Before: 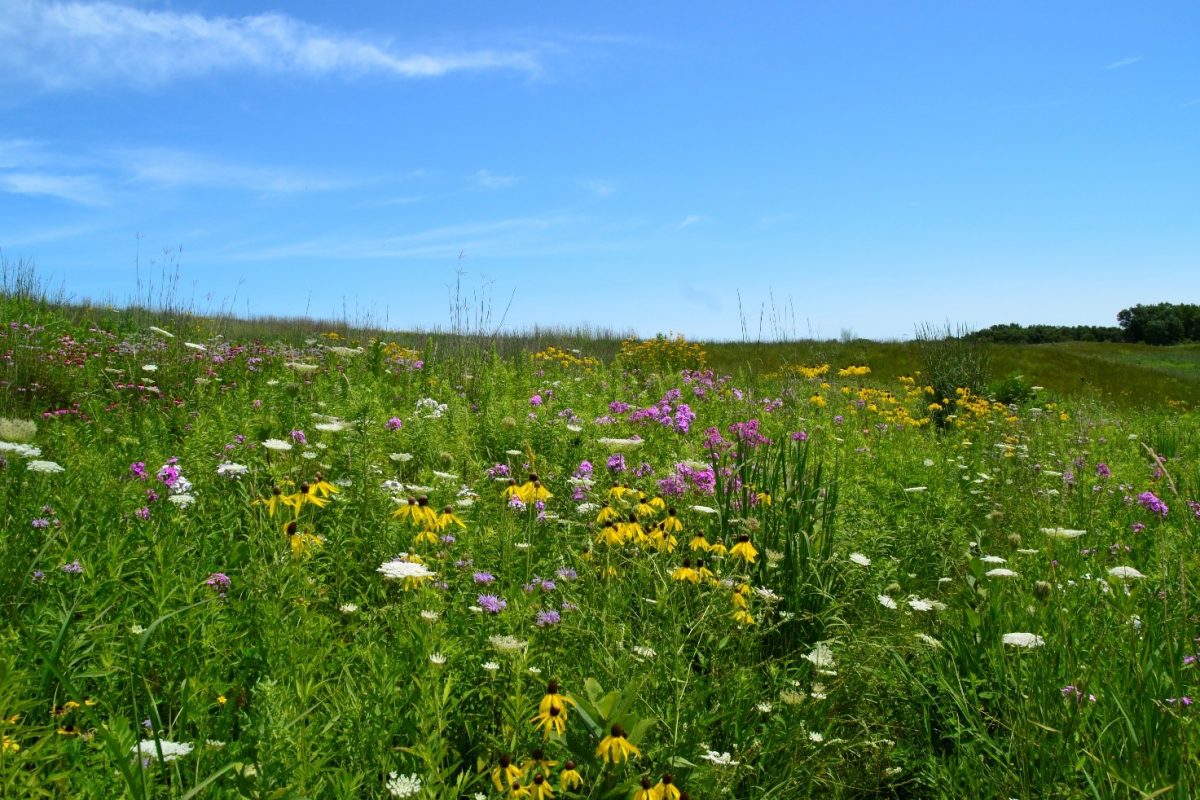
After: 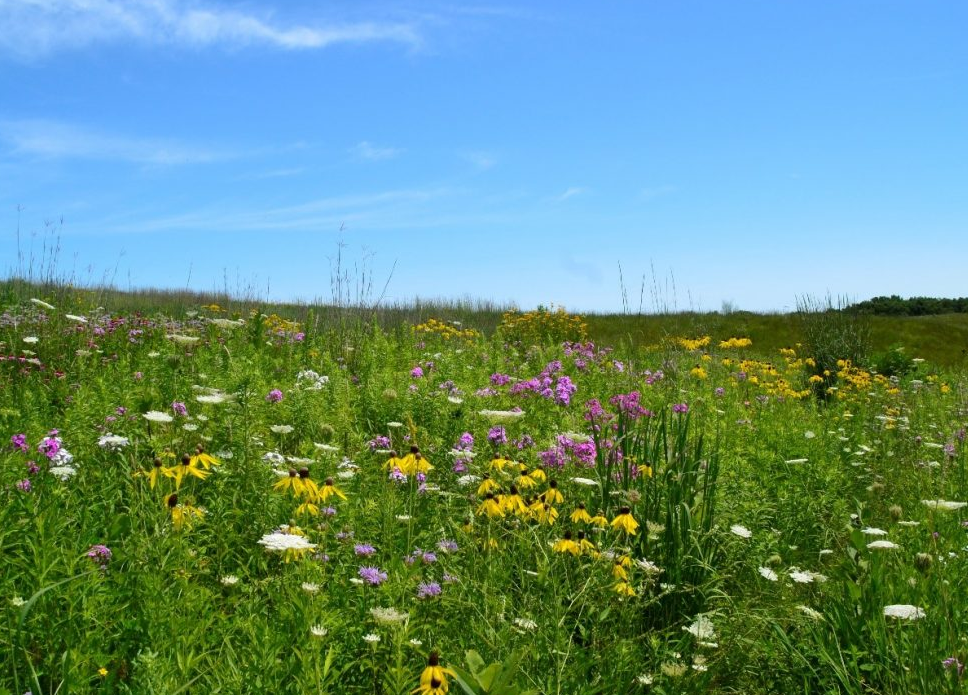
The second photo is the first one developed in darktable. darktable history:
crop: left 9.961%, top 3.589%, right 9.304%, bottom 9.523%
